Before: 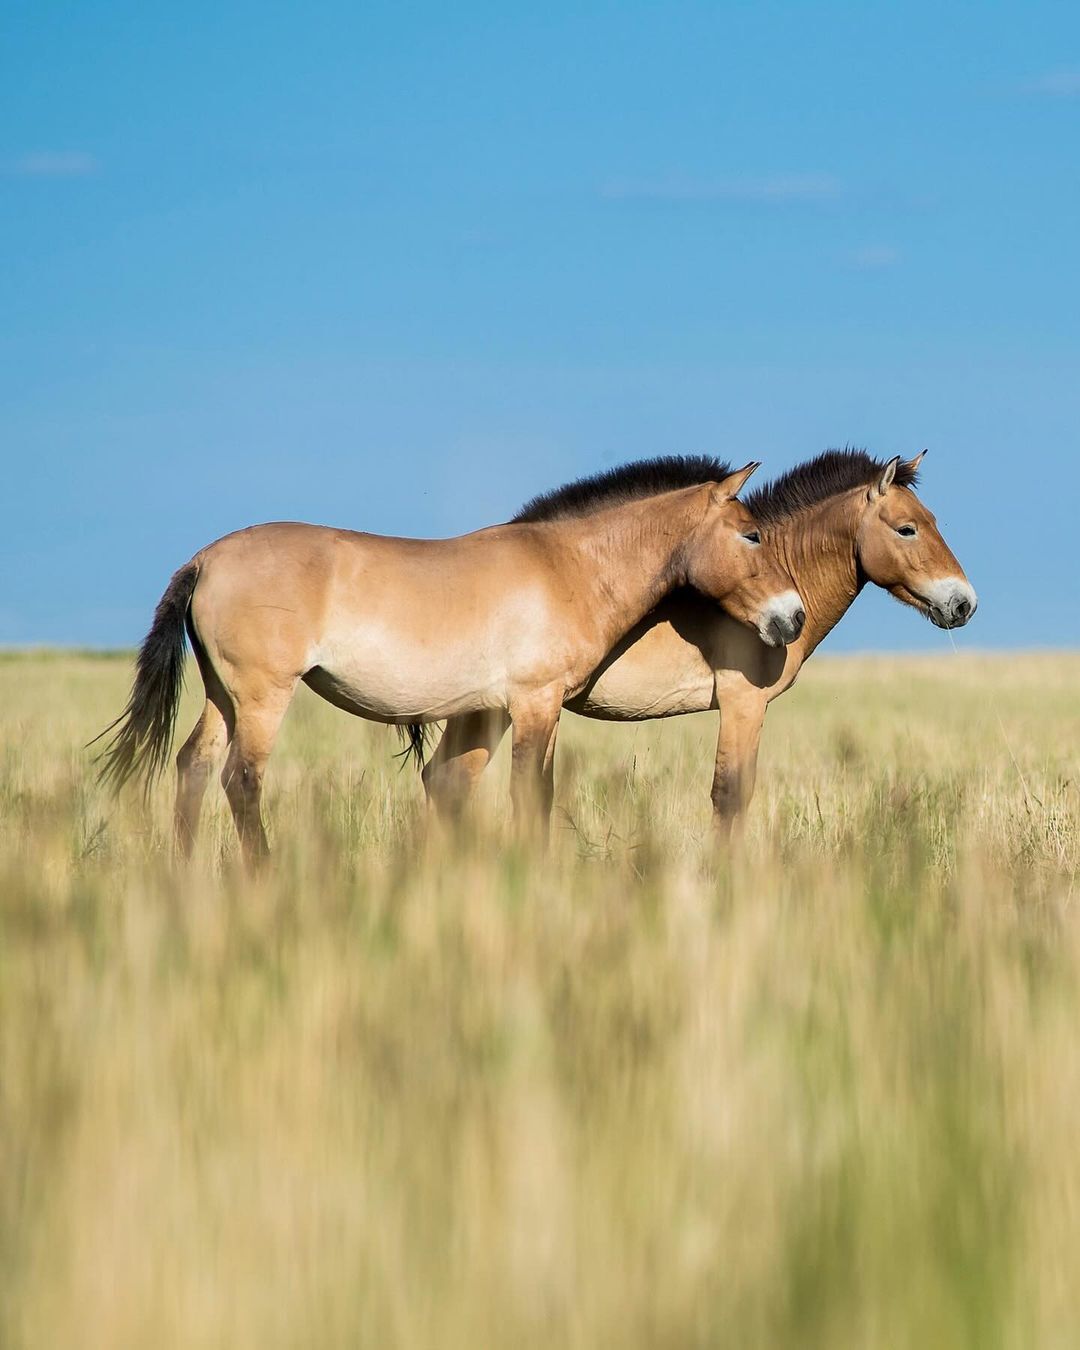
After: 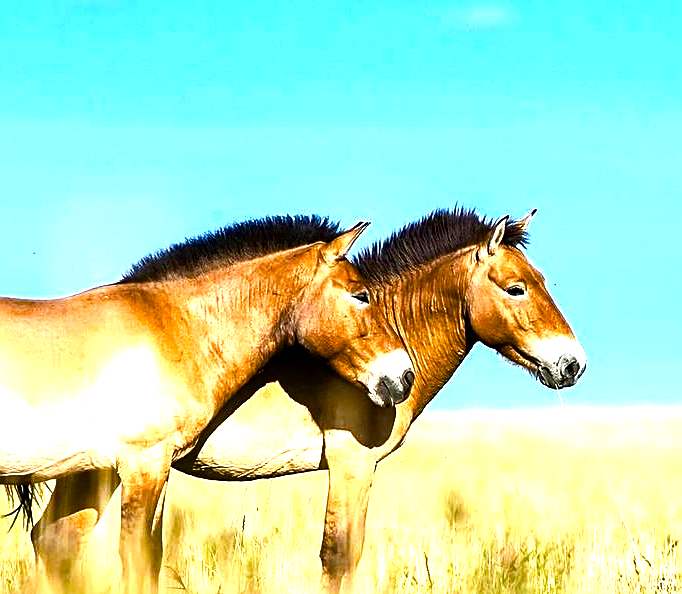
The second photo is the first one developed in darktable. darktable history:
sharpen: on, module defaults
color balance rgb: highlights gain › luminance 17.574%, perceptual saturation grading › global saturation 40.652%, perceptual saturation grading › highlights -25.894%, perceptual saturation grading › mid-tones 35.001%, perceptual saturation grading › shadows 34.655%, perceptual brilliance grading › global brilliance 30.169%, perceptual brilliance grading › highlights 50.77%, perceptual brilliance grading › mid-tones 49.309%, perceptual brilliance grading › shadows -22.299%, saturation formula JzAzBz (2021)
exposure: compensate highlight preservation false
haze removal: strength 0.028, distance 0.251, compatibility mode true, adaptive false
crop: left 36.218%, top 17.835%, right 0.583%, bottom 38.097%
